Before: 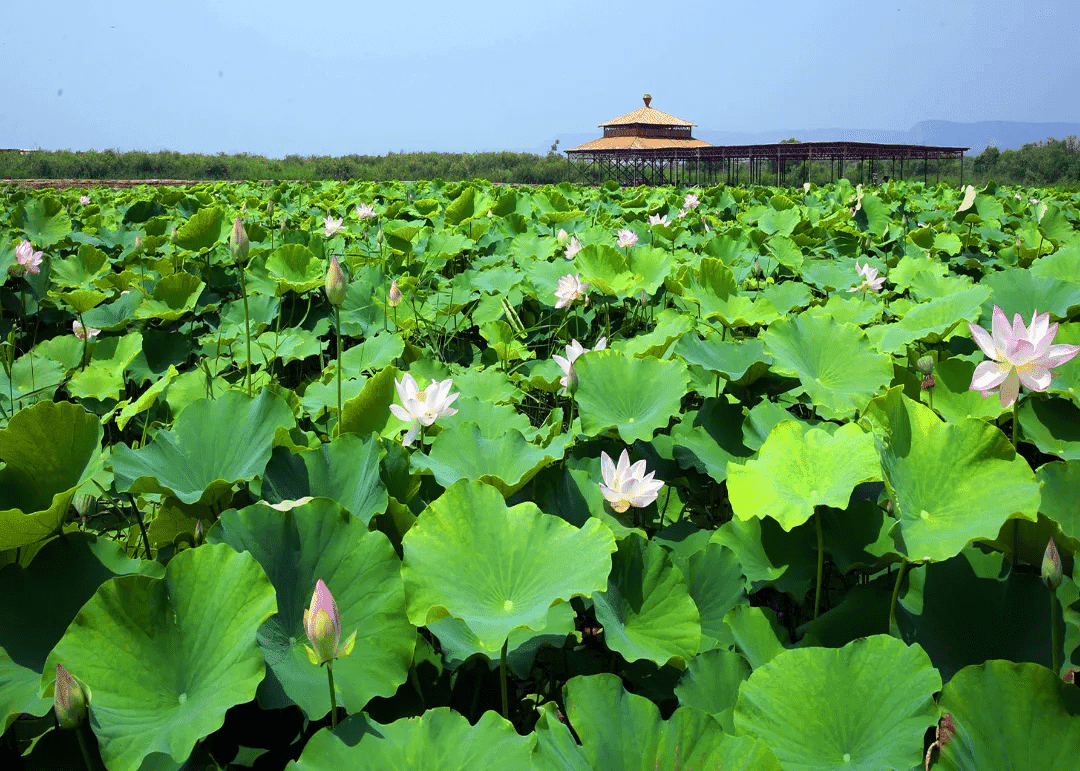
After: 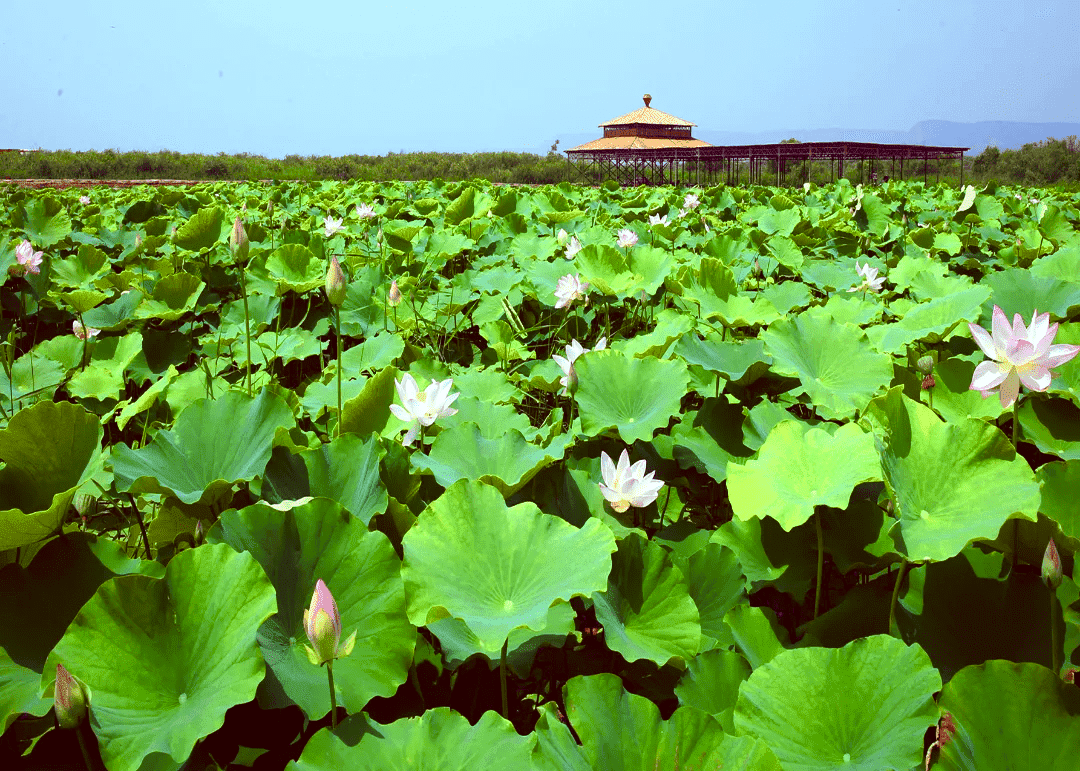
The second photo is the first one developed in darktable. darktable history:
color balance rgb: linear chroma grading › shadows 32%, linear chroma grading › global chroma -2%, linear chroma grading › mid-tones 4%, perceptual saturation grading › global saturation -2%, perceptual saturation grading › highlights -8%, perceptual saturation grading › mid-tones 8%, perceptual saturation grading › shadows 4%, perceptual brilliance grading › highlights 8%, perceptual brilliance grading › mid-tones 4%, perceptual brilliance grading › shadows 2%, global vibrance 16%, saturation formula JzAzBz (2021)
color correction: highlights a* -7.23, highlights b* -0.161, shadows a* 20.08, shadows b* 11.73
